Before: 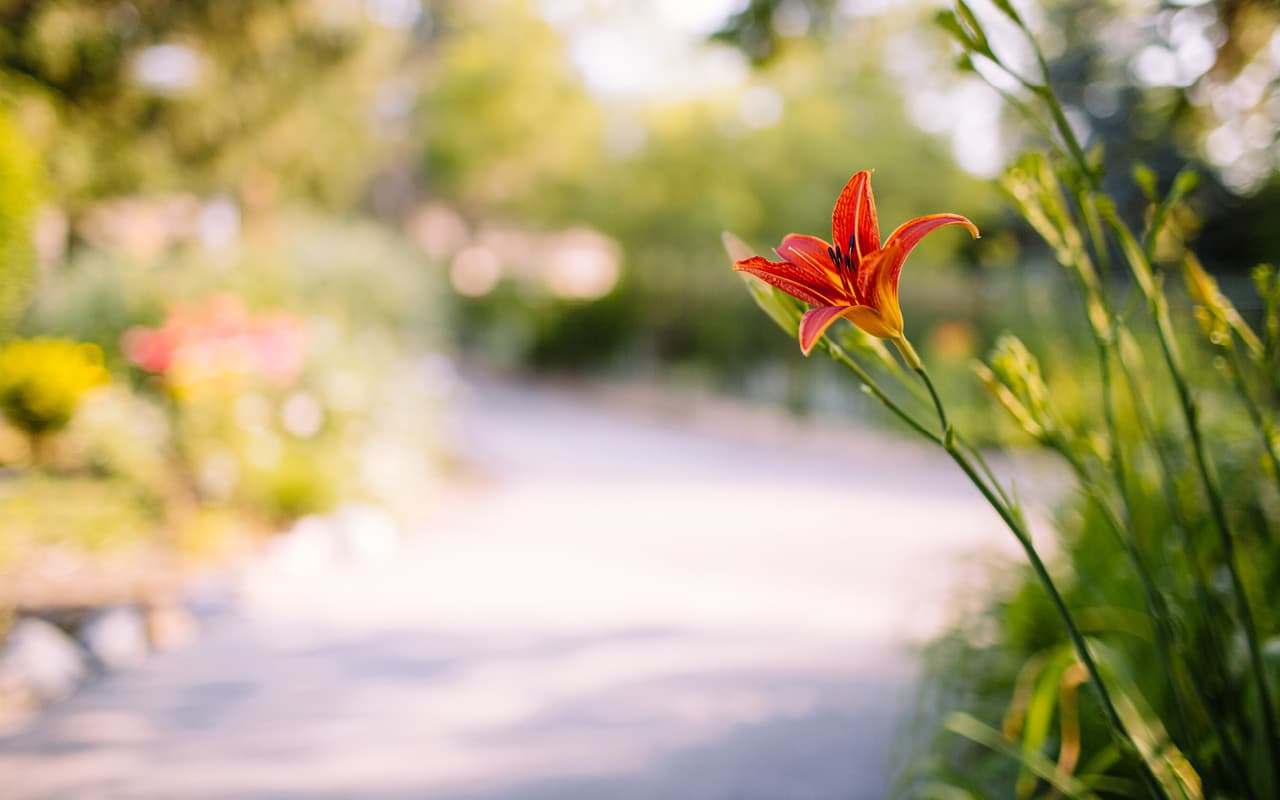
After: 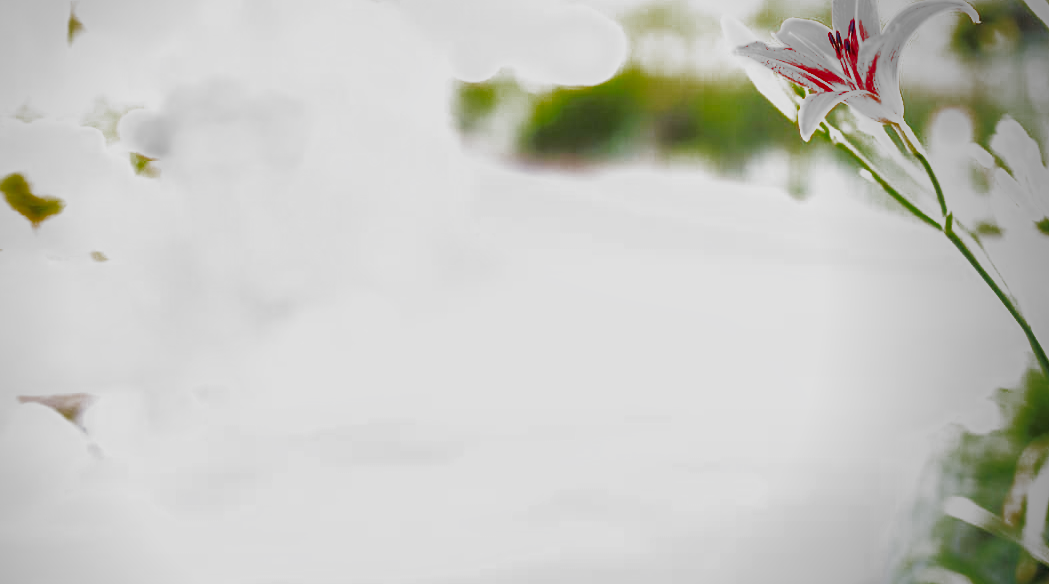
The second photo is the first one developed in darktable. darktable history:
crop: top 26.962%, right 18.042%
shadows and highlights: on, module defaults
vignetting: fall-off start 71.57%, brightness -0.577, saturation -0.265, center (-0.148, 0.02), unbound false
exposure: black level correction 0, exposure 1.463 EV, compensate exposure bias true, compensate highlight preservation false
filmic rgb: black relative exposure -8.26 EV, white relative exposure 2.2 EV, target white luminance 99.85%, hardness 7.1, latitude 75.68%, contrast 1.314, highlights saturation mix -2.02%, shadows ↔ highlights balance 30.79%, add noise in highlights 0, preserve chrominance max RGB, color science v3 (2019), use custom middle-gray values true, contrast in highlights soft
color zones: curves: ch0 [(0.27, 0.396) (0.563, 0.504) (0.75, 0.5) (0.787, 0.307)]
tone curve: curves: ch0 [(0, 0.026) (0.181, 0.223) (0.405, 0.46) (0.456, 0.528) (0.634, 0.728) (0.877, 0.89) (0.984, 0.935)]; ch1 [(0, 0) (0.443, 0.43) (0.492, 0.488) (0.566, 0.579) (0.595, 0.625) (0.65, 0.657) (0.696, 0.725) (1, 1)]; ch2 [(0, 0) (0.33, 0.301) (0.421, 0.443) (0.447, 0.489) (0.495, 0.494) (0.537, 0.57) (0.586, 0.591) (0.663, 0.686) (1, 1)], preserve colors none
